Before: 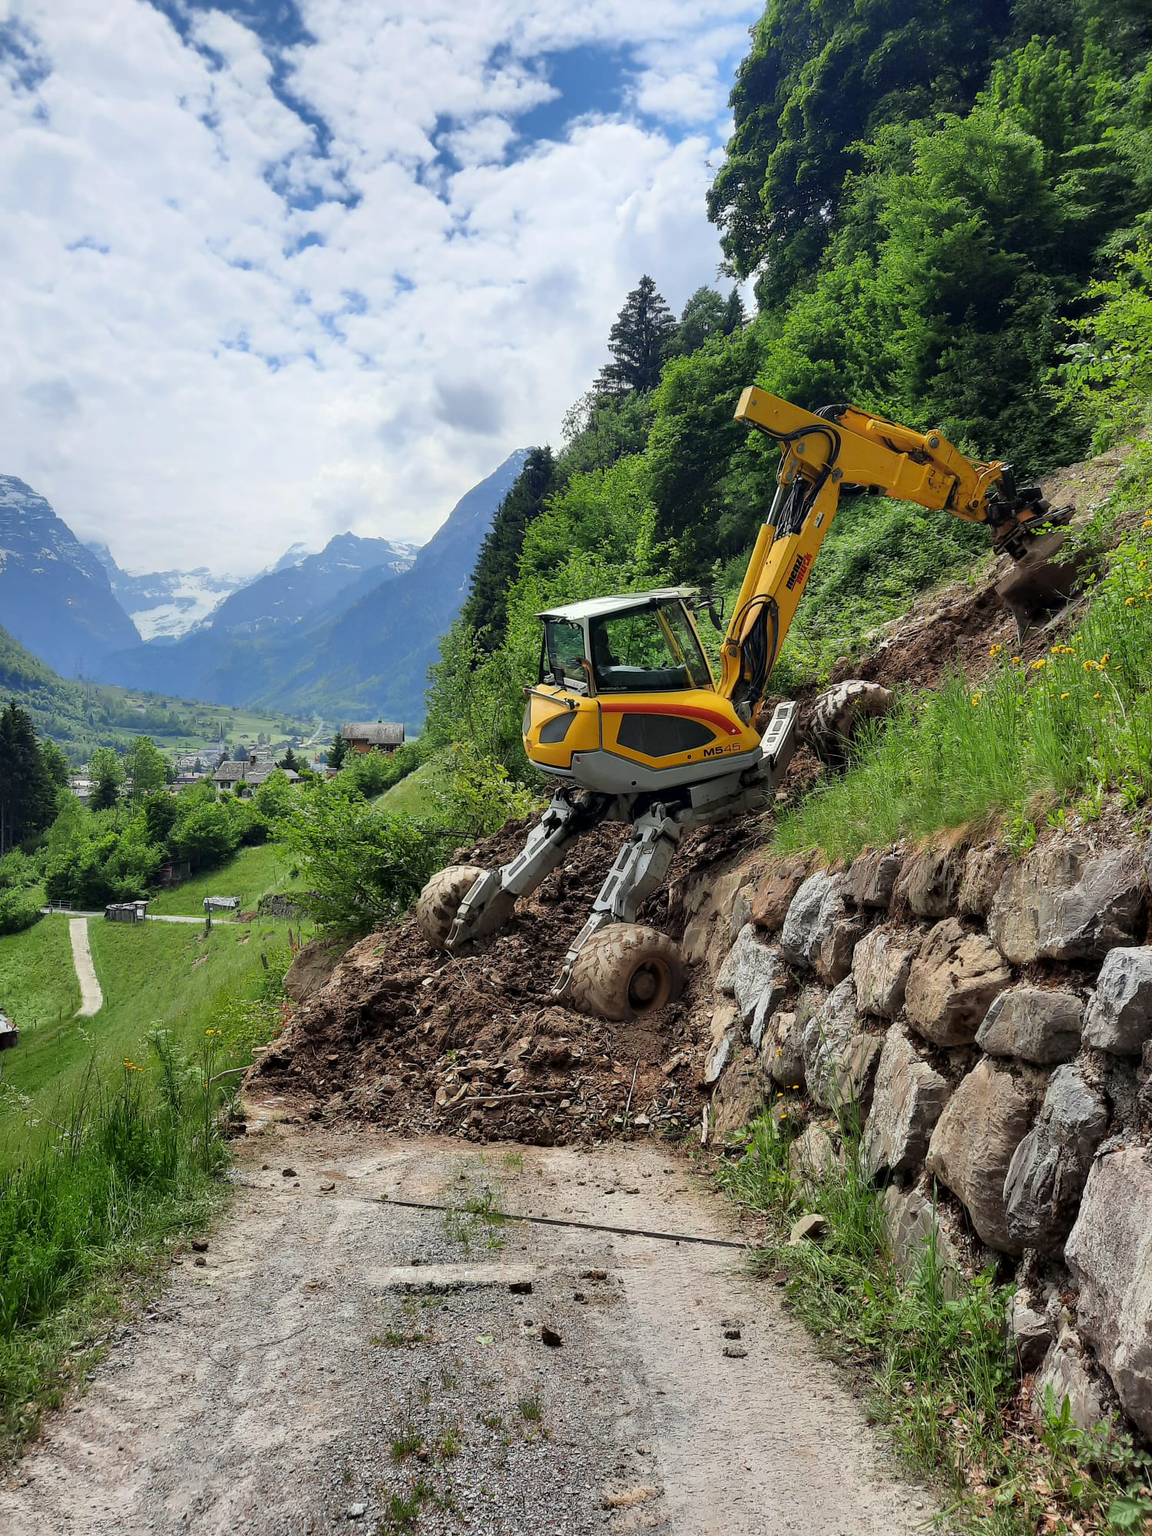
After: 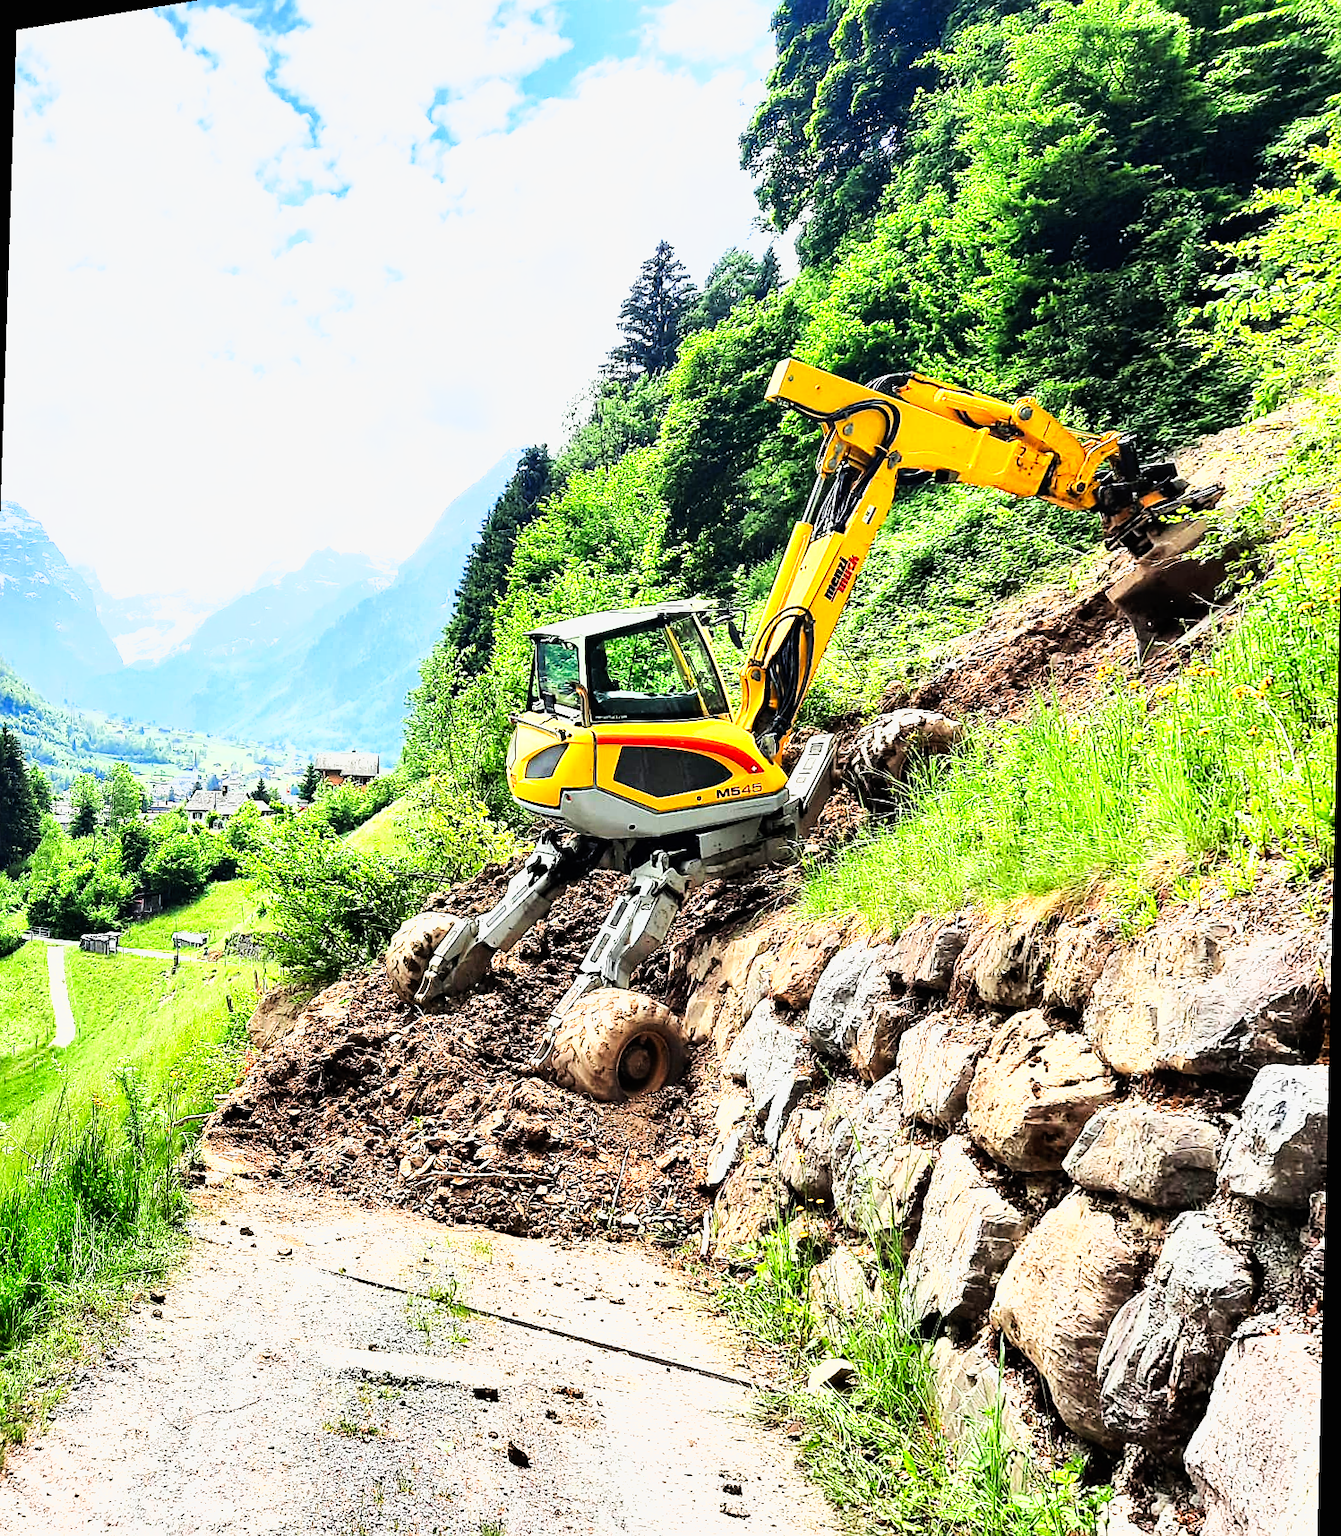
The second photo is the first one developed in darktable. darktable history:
sharpen: on, module defaults
tone curve: curves: ch0 [(0, 0) (0.55, 0.716) (0.841, 0.969)]
rotate and perspective: rotation 1.69°, lens shift (vertical) -0.023, lens shift (horizontal) -0.291, crop left 0.025, crop right 0.988, crop top 0.092, crop bottom 0.842
base curve: curves: ch0 [(0, 0) (0.007, 0.004) (0.027, 0.03) (0.046, 0.07) (0.207, 0.54) (0.442, 0.872) (0.673, 0.972) (1, 1)], preserve colors none
